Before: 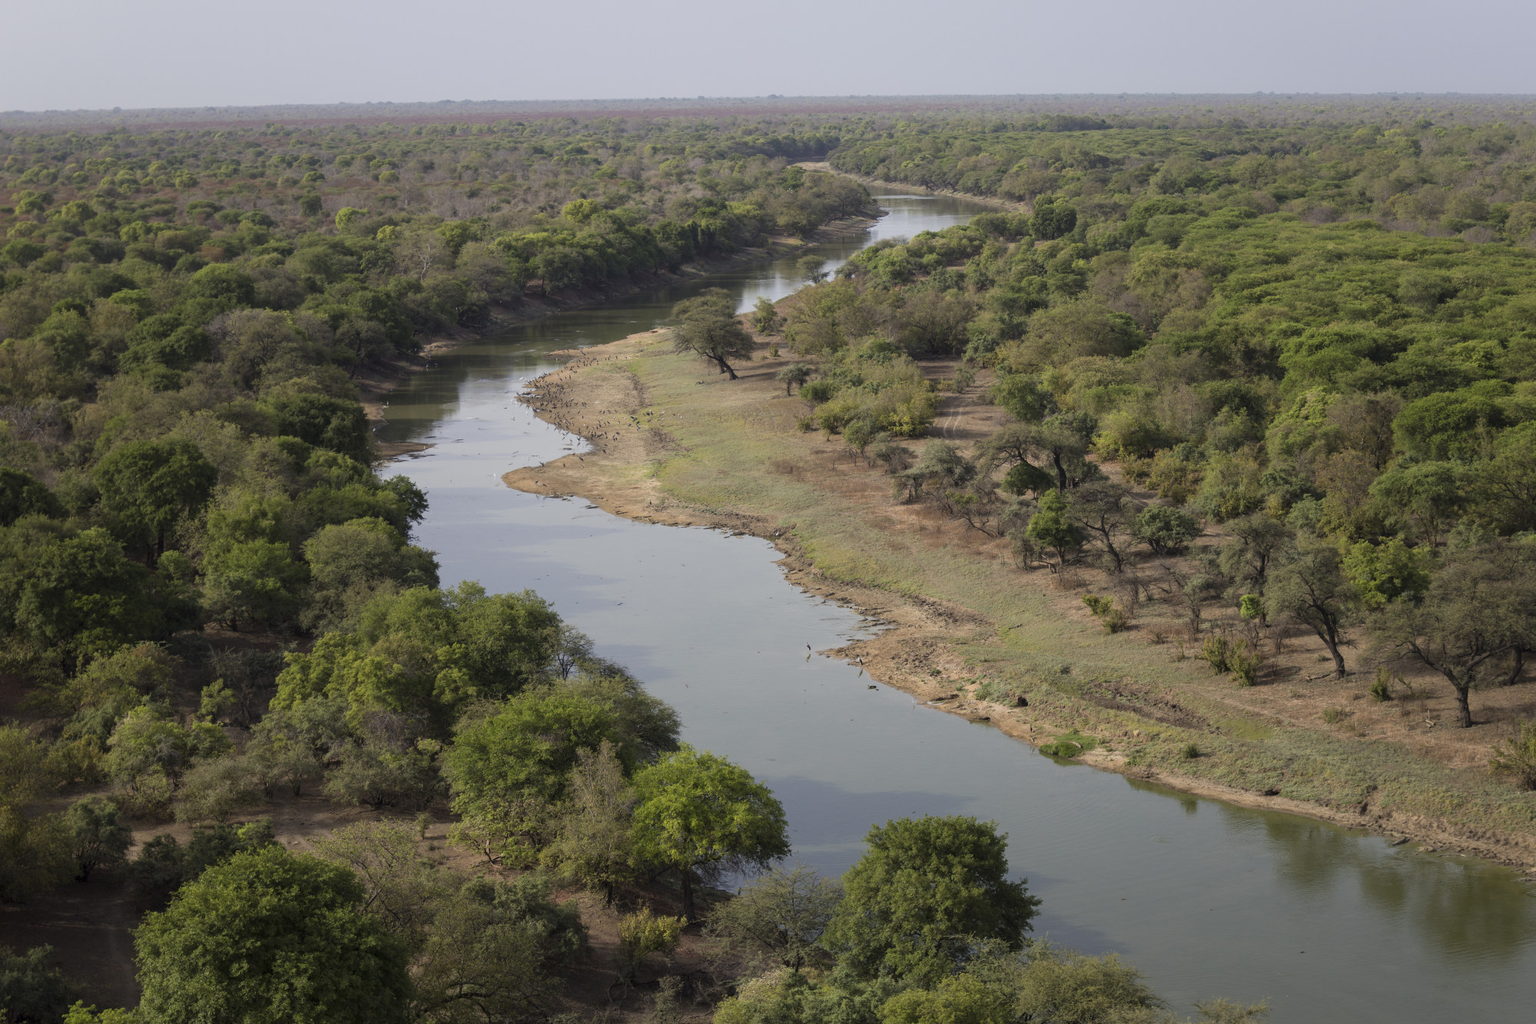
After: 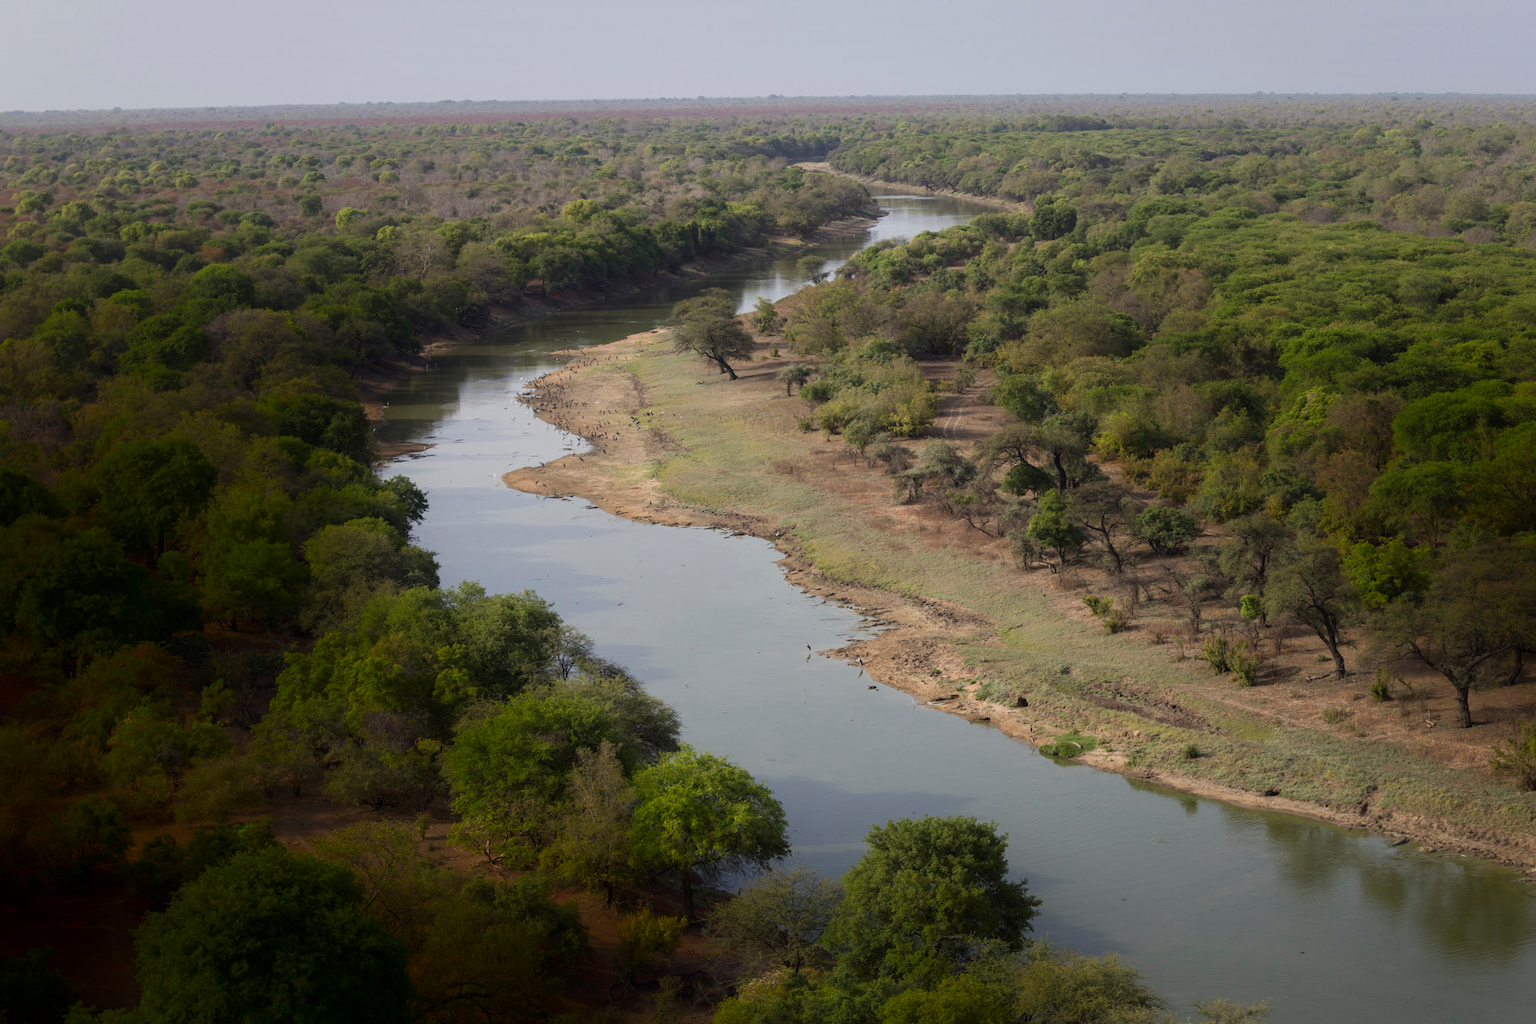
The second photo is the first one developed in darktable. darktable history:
shadows and highlights: shadows -88.2, highlights -36.52, soften with gaussian
